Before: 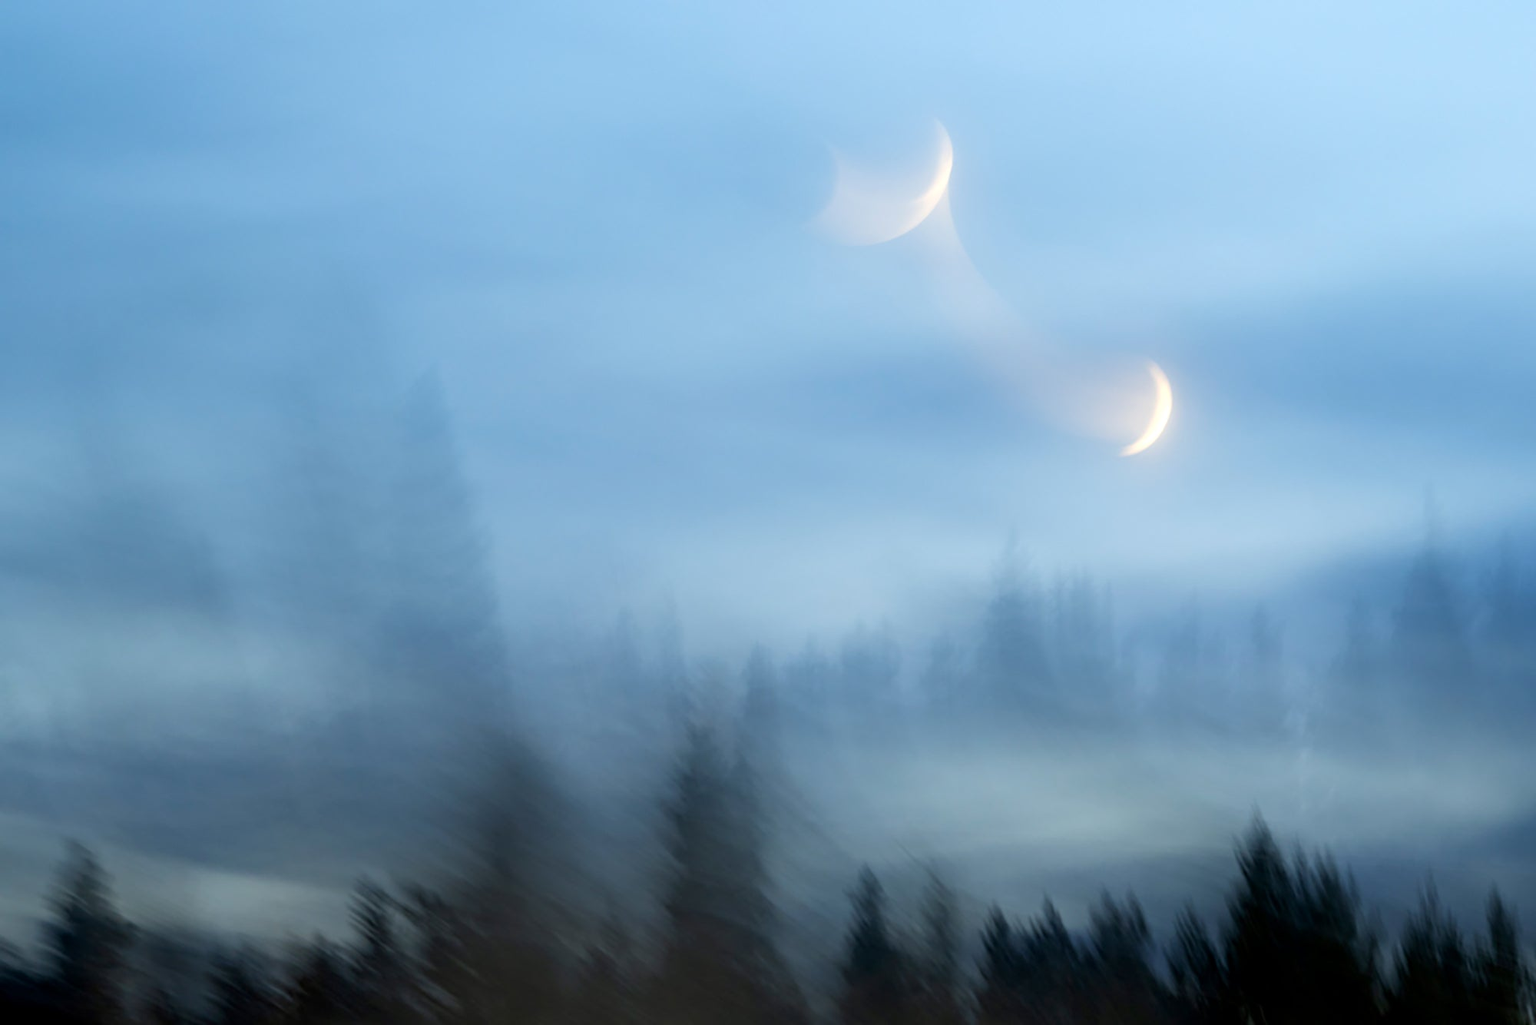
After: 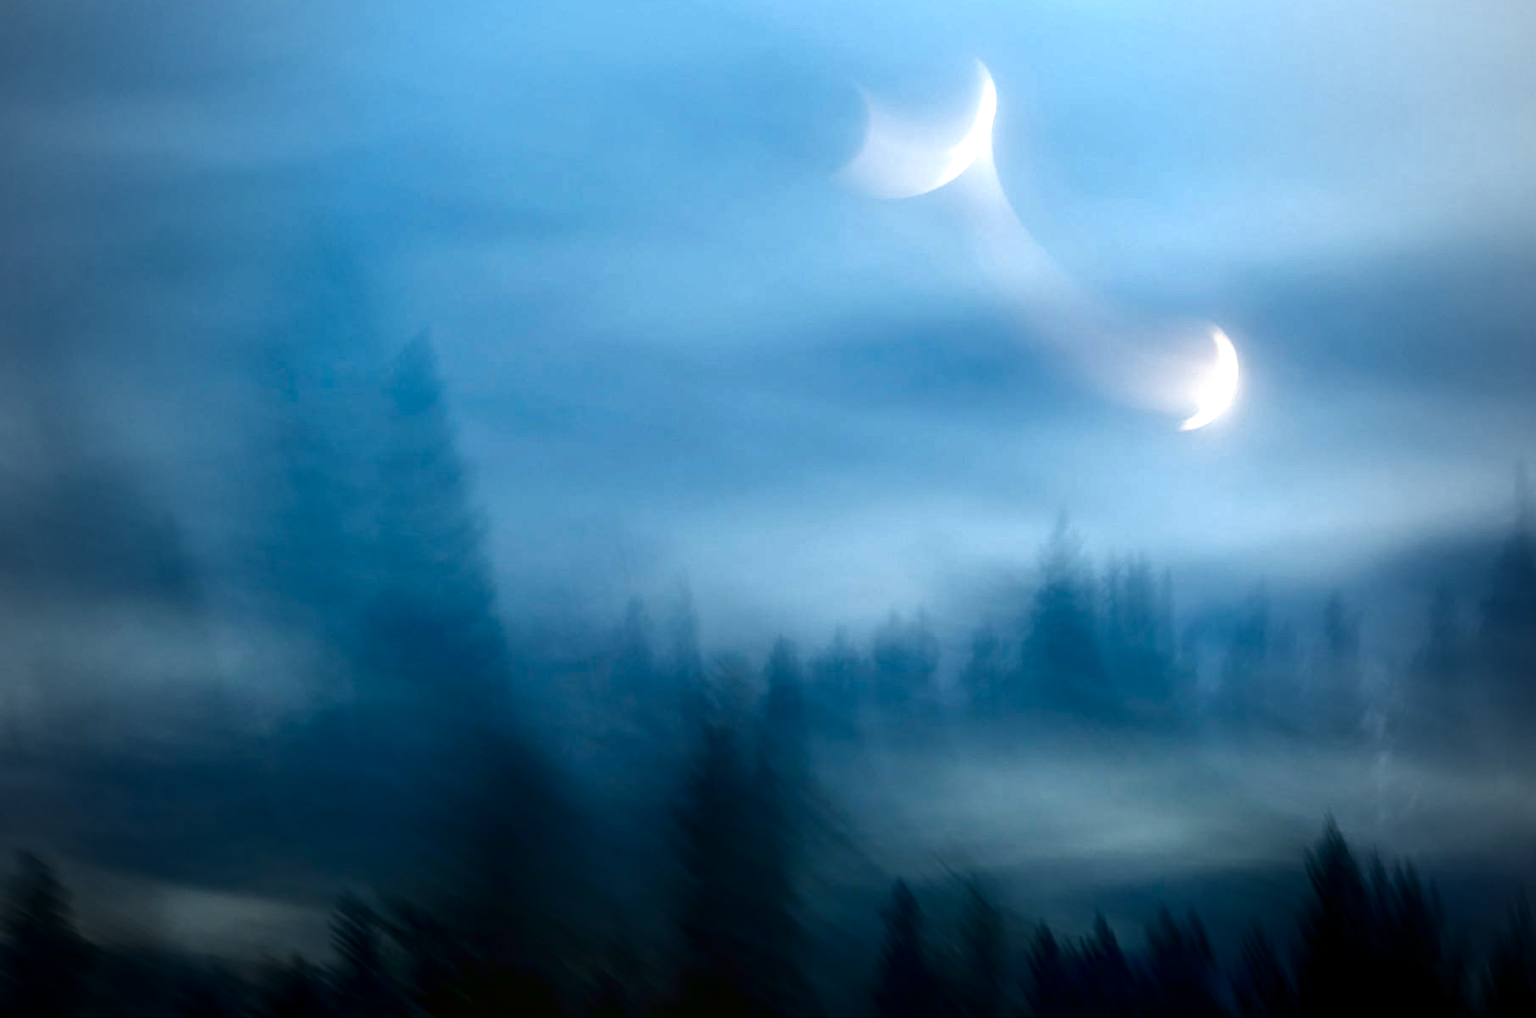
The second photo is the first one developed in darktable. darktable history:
contrast brightness saturation: contrast 0.088, brightness -0.583, saturation 0.167
color correction: highlights b* -0.017
crop: left 3.162%, top 6.373%, right 6.011%, bottom 3.315%
vignetting: fall-off start 96.12%, fall-off radius 99.03%, width/height ratio 0.611
color balance rgb: perceptual saturation grading › global saturation 10.592%, perceptual brilliance grading › highlights 11.584%
